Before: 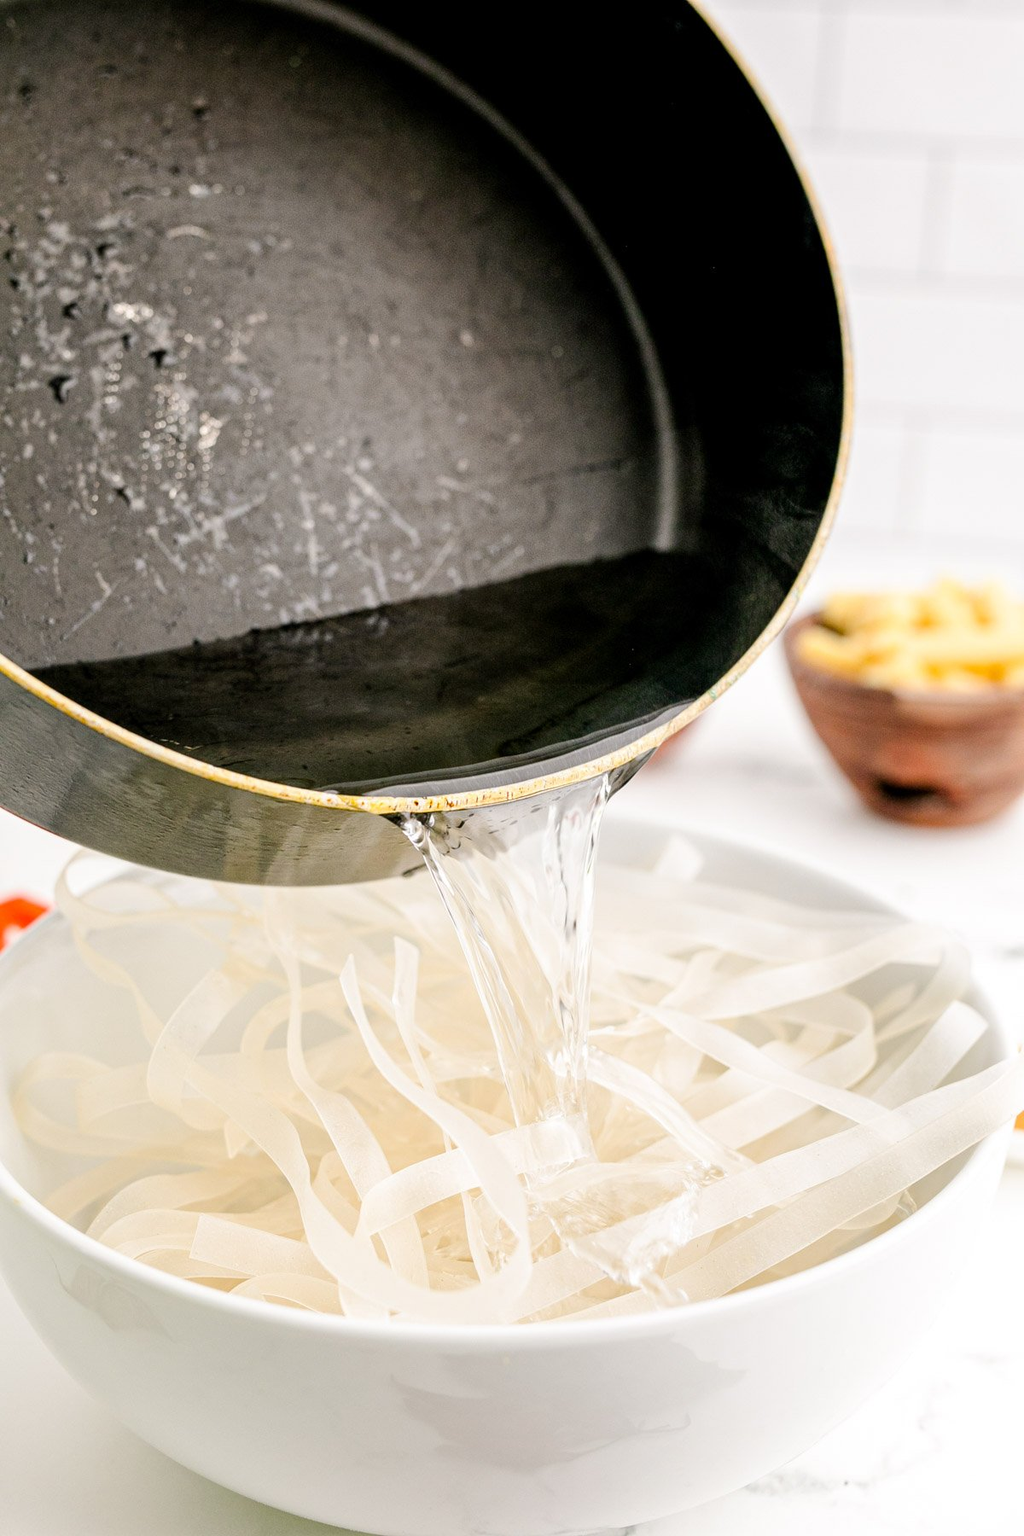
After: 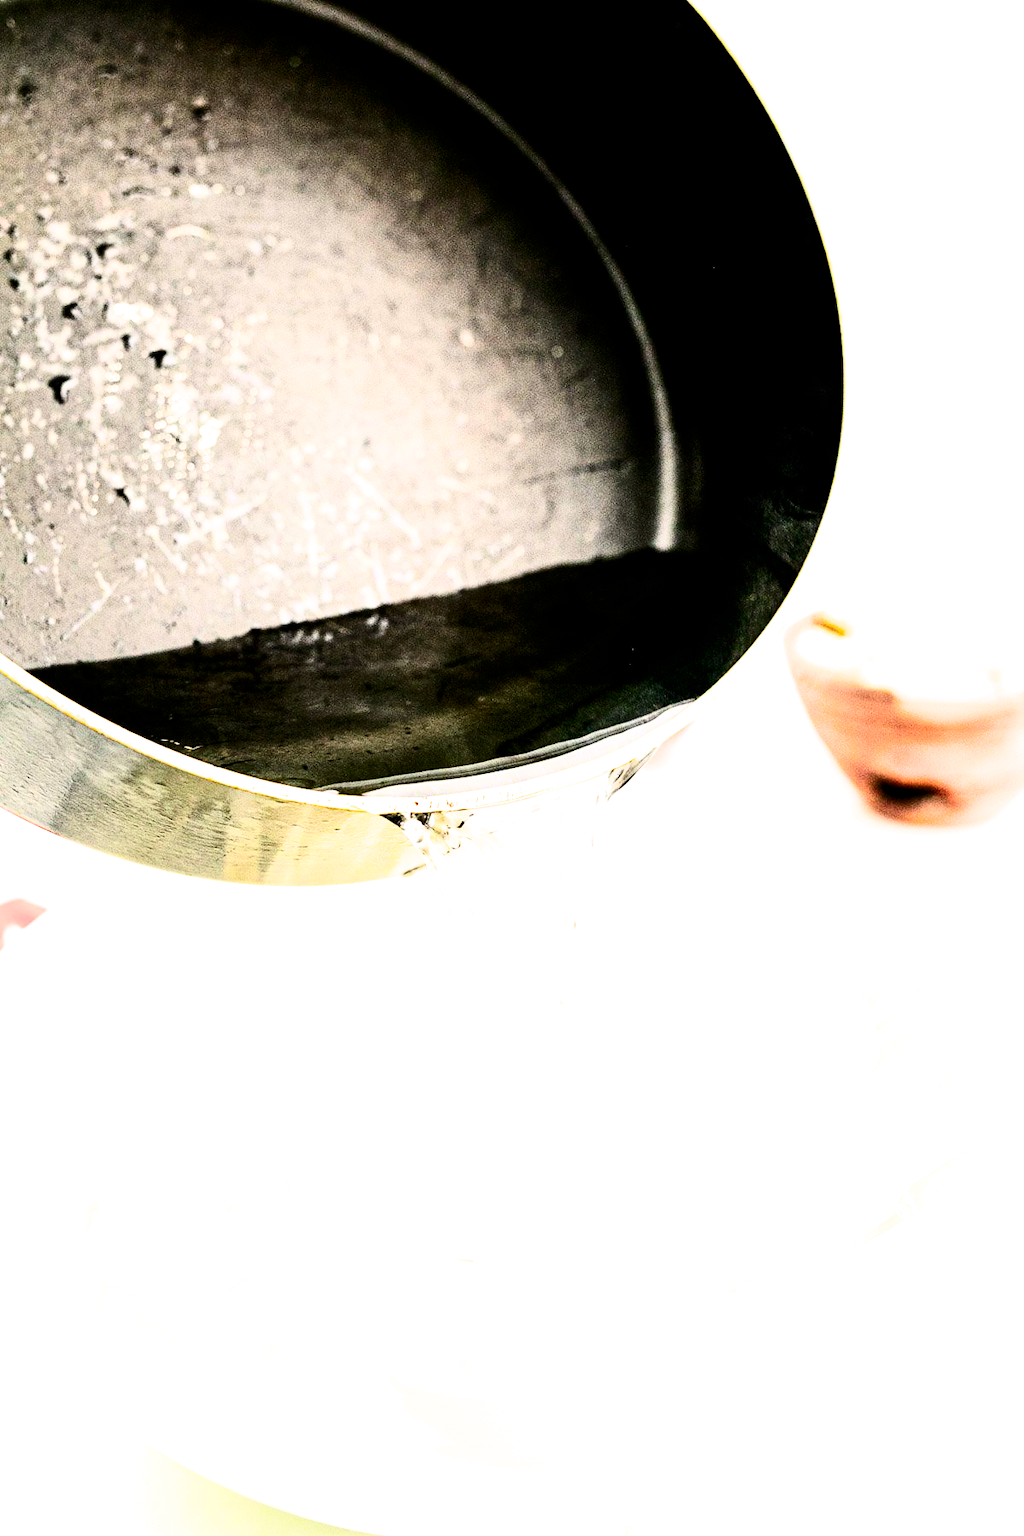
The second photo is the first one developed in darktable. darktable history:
exposure: black level correction -0.001, exposure 1.354 EV, compensate exposure bias true, compensate highlight preservation false
filmic rgb: black relative exposure -4.91 EV, white relative exposure 2.83 EV, threshold 3.03 EV, hardness 3.7, enable highlight reconstruction true
contrast brightness saturation: contrast 0.403, brightness 0.051, saturation 0.249
